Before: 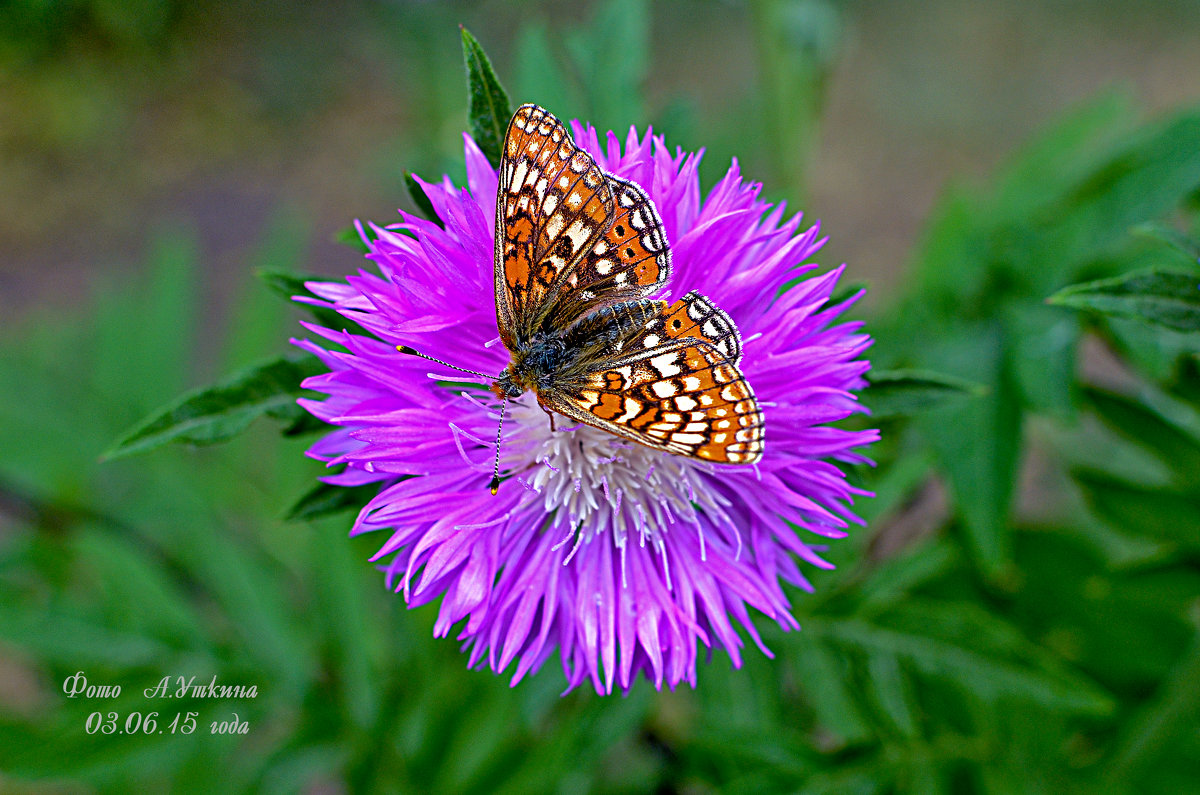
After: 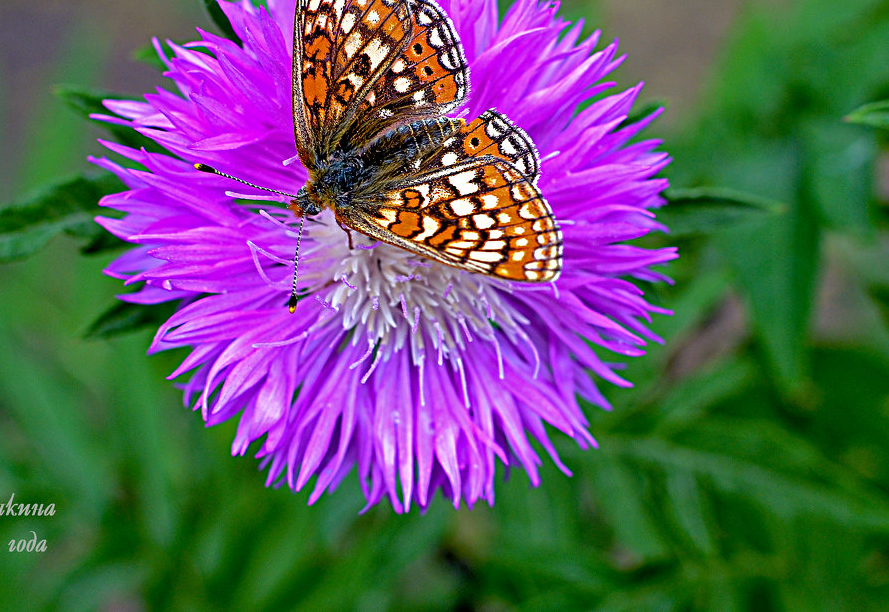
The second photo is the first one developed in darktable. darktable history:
crop: left 16.868%, top 22.943%, right 9.013%
